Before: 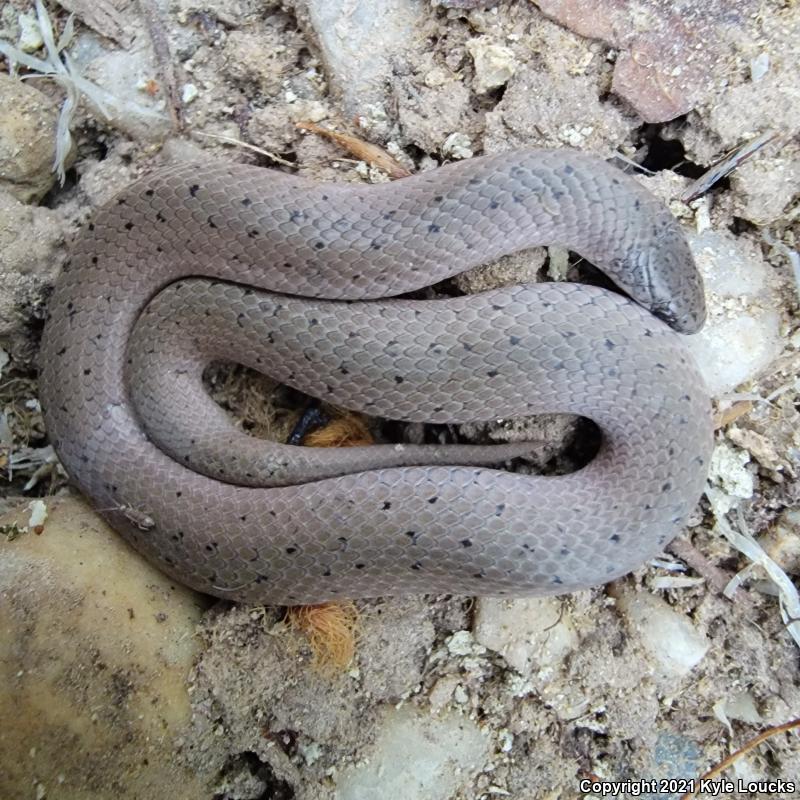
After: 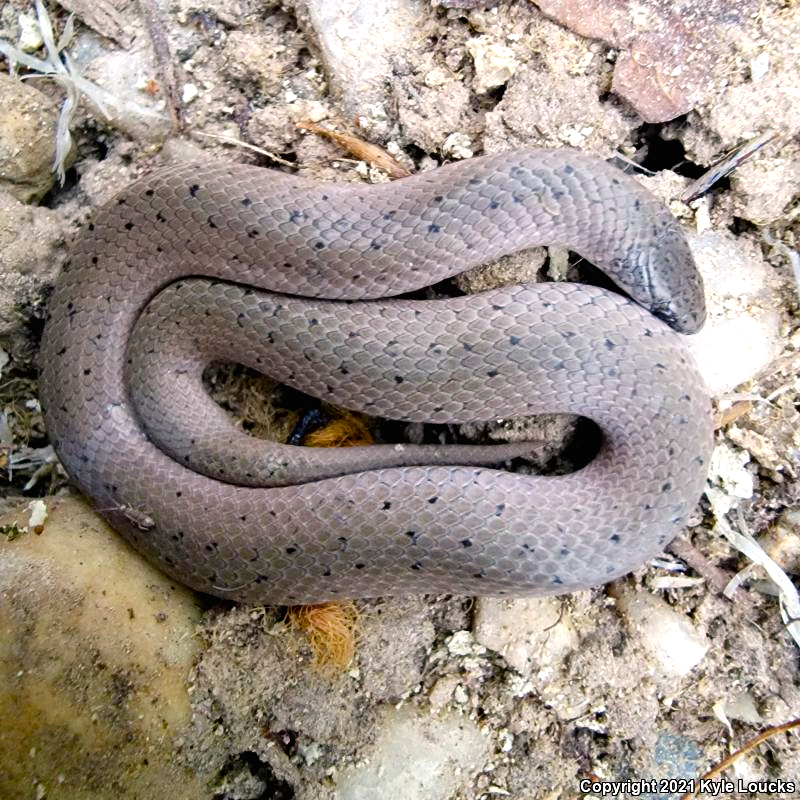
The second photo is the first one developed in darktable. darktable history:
color balance rgb: shadows lift › chroma 1%, shadows lift › hue 217.2°, power › hue 310.8°, highlights gain › chroma 2%, highlights gain › hue 44.4°, global offset › luminance 0.25%, global offset › hue 171.6°, perceptual saturation grading › global saturation 14.09%, perceptual saturation grading › highlights -30%, perceptual saturation grading › shadows 50.67%, global vibrance 25%, contrast 20%
exposure: black level correction 0.007, exposure 0.093 EV, compensate highlight preservation false
